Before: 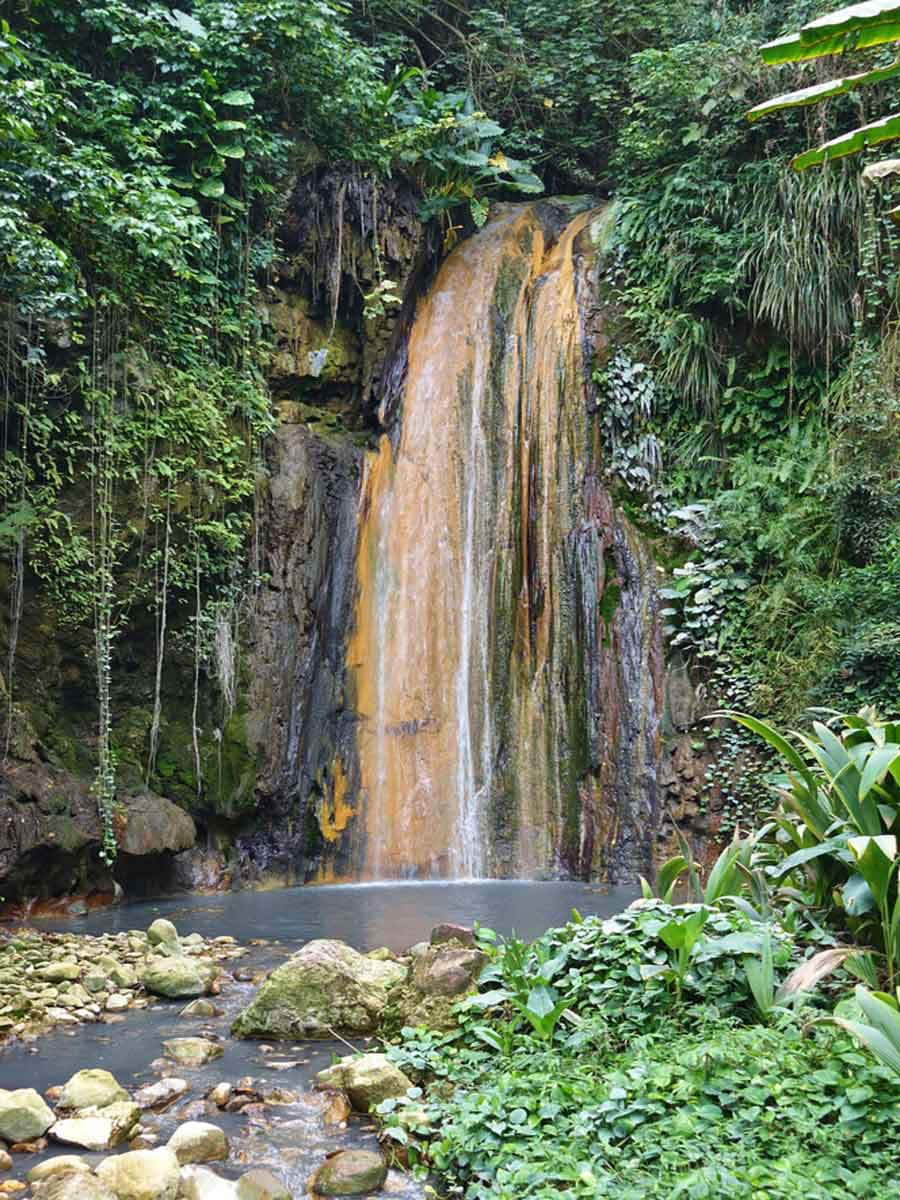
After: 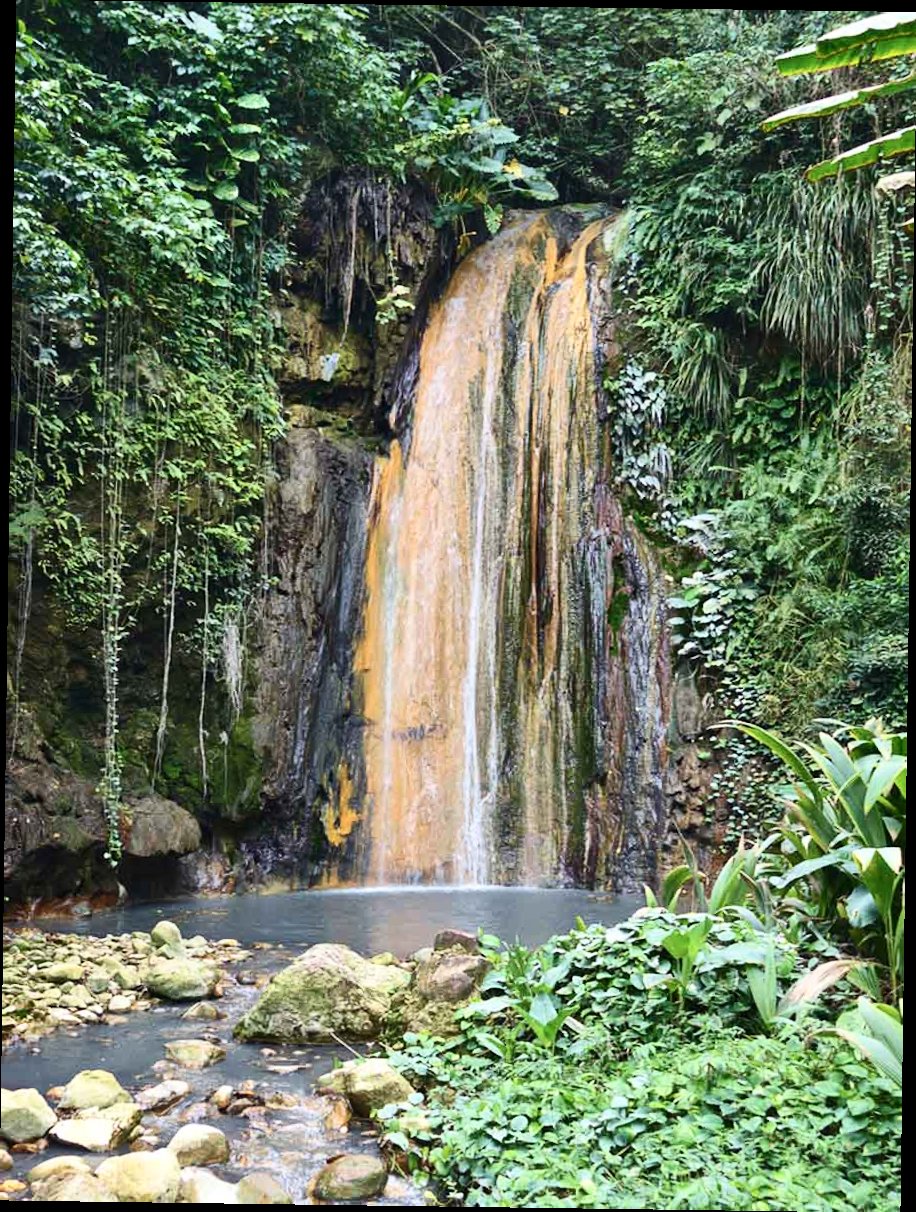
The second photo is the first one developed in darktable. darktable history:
contrast brightness saturation: contrast 0.24, brightness 0.09
rotate and perspective: rotation 0.8°, automatic cropping off
